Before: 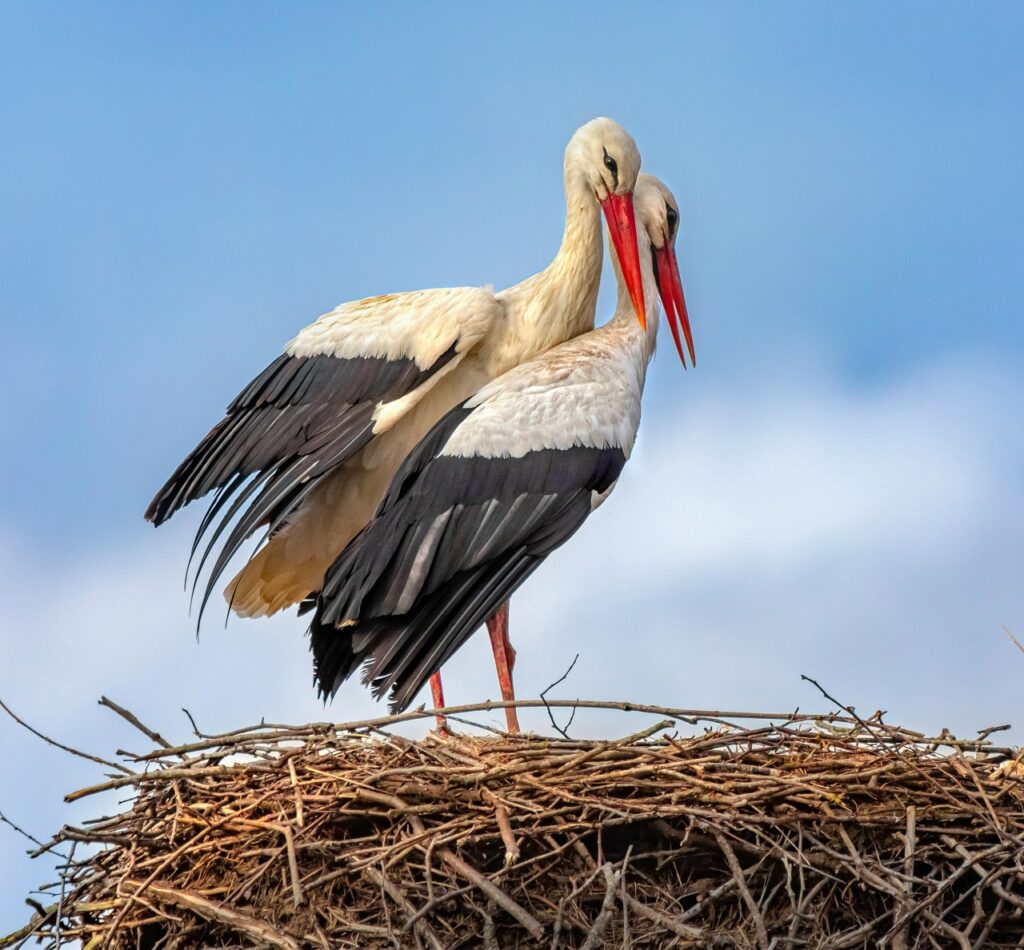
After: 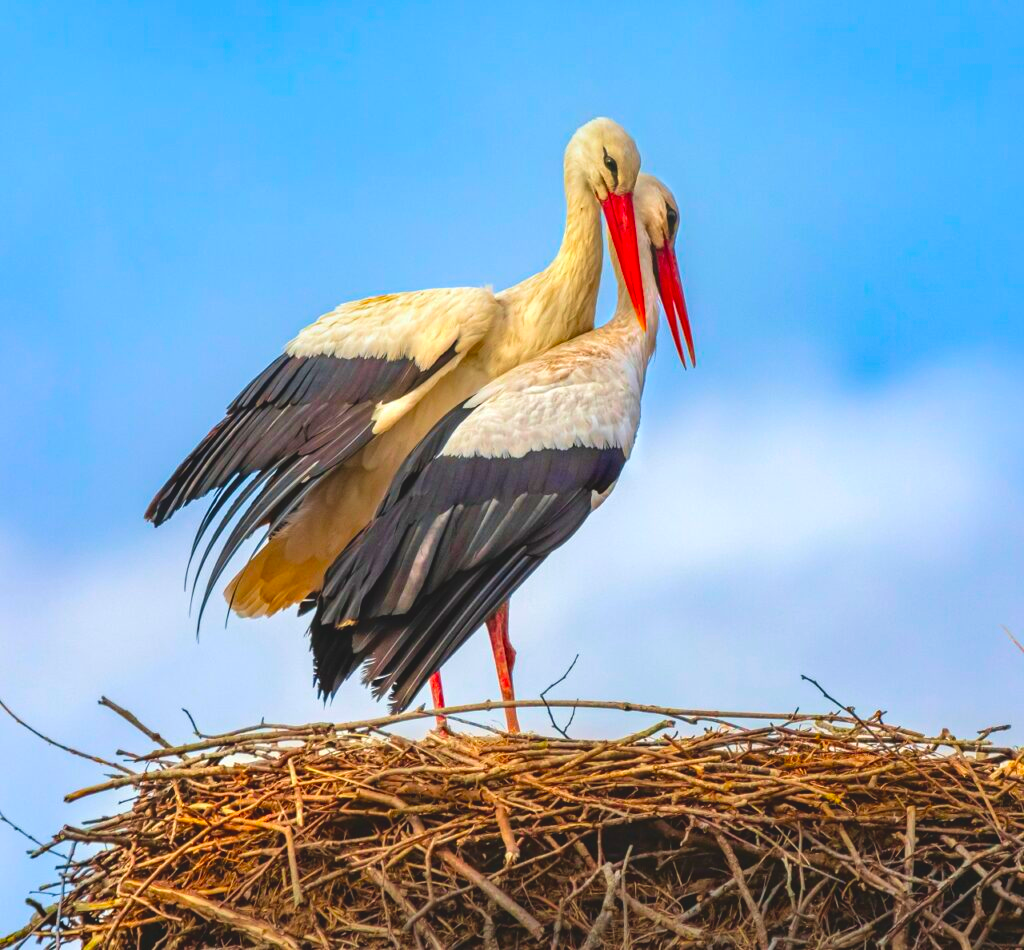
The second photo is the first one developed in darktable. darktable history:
color balance rgb: perceptual saturation grading › global saturation 25%, global vibrance 20%
color correction: saturation 1.34
color balance: lift [1.007, 1, 1, 1], gamma [1.097, 1, 1, 1]
velvia: on, module defaults
